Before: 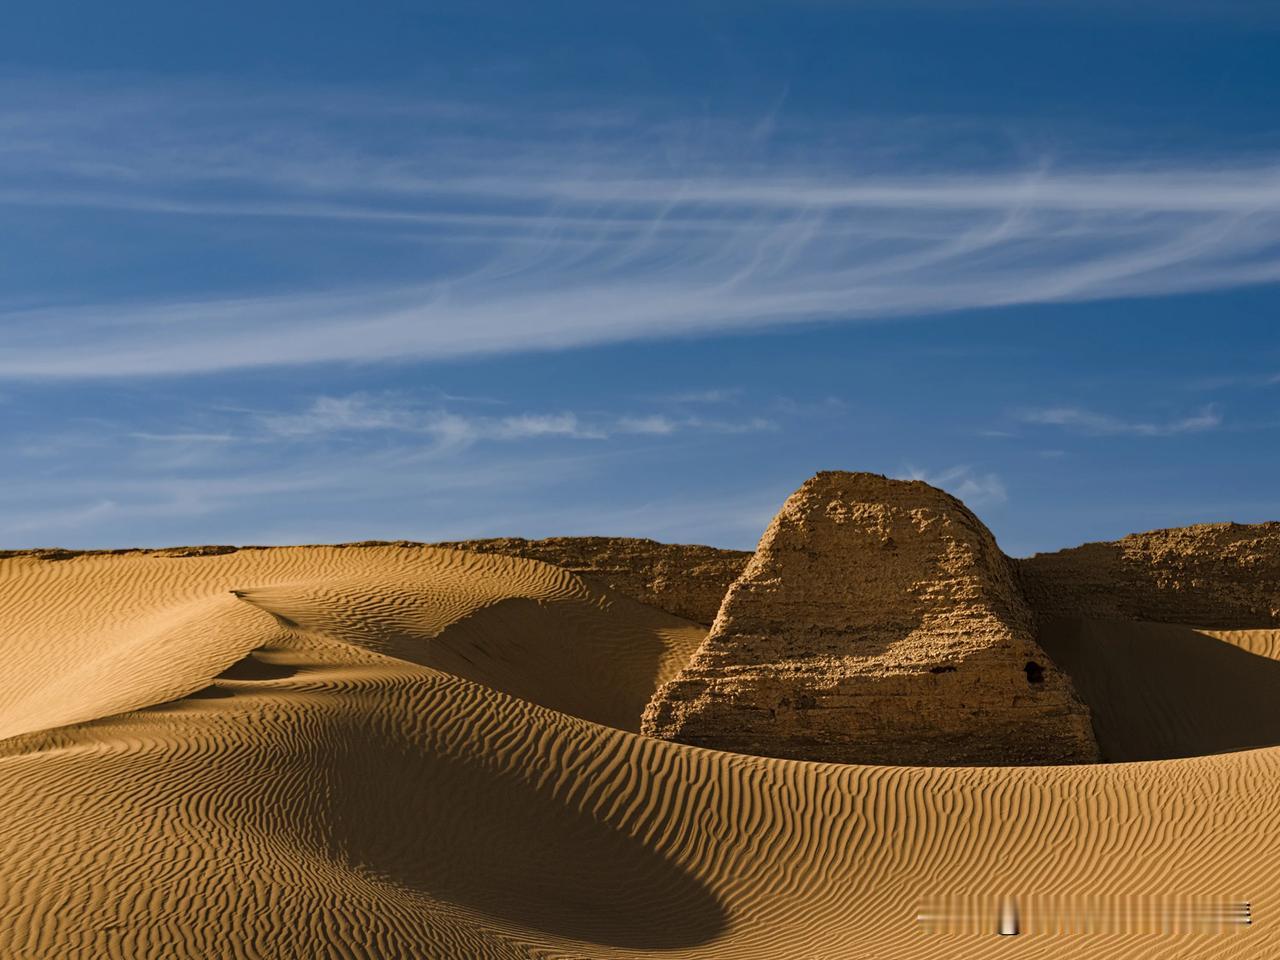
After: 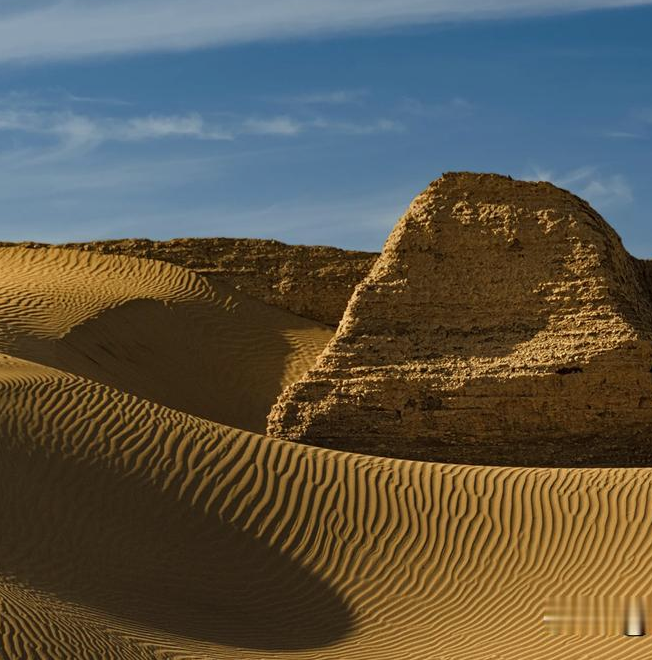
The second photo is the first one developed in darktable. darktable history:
color correction: highlights a* -4.73, highlights b* 5.06, saturation 0.97
crop and rotate: left 29.237%, top 31.152%, right 19.807%
